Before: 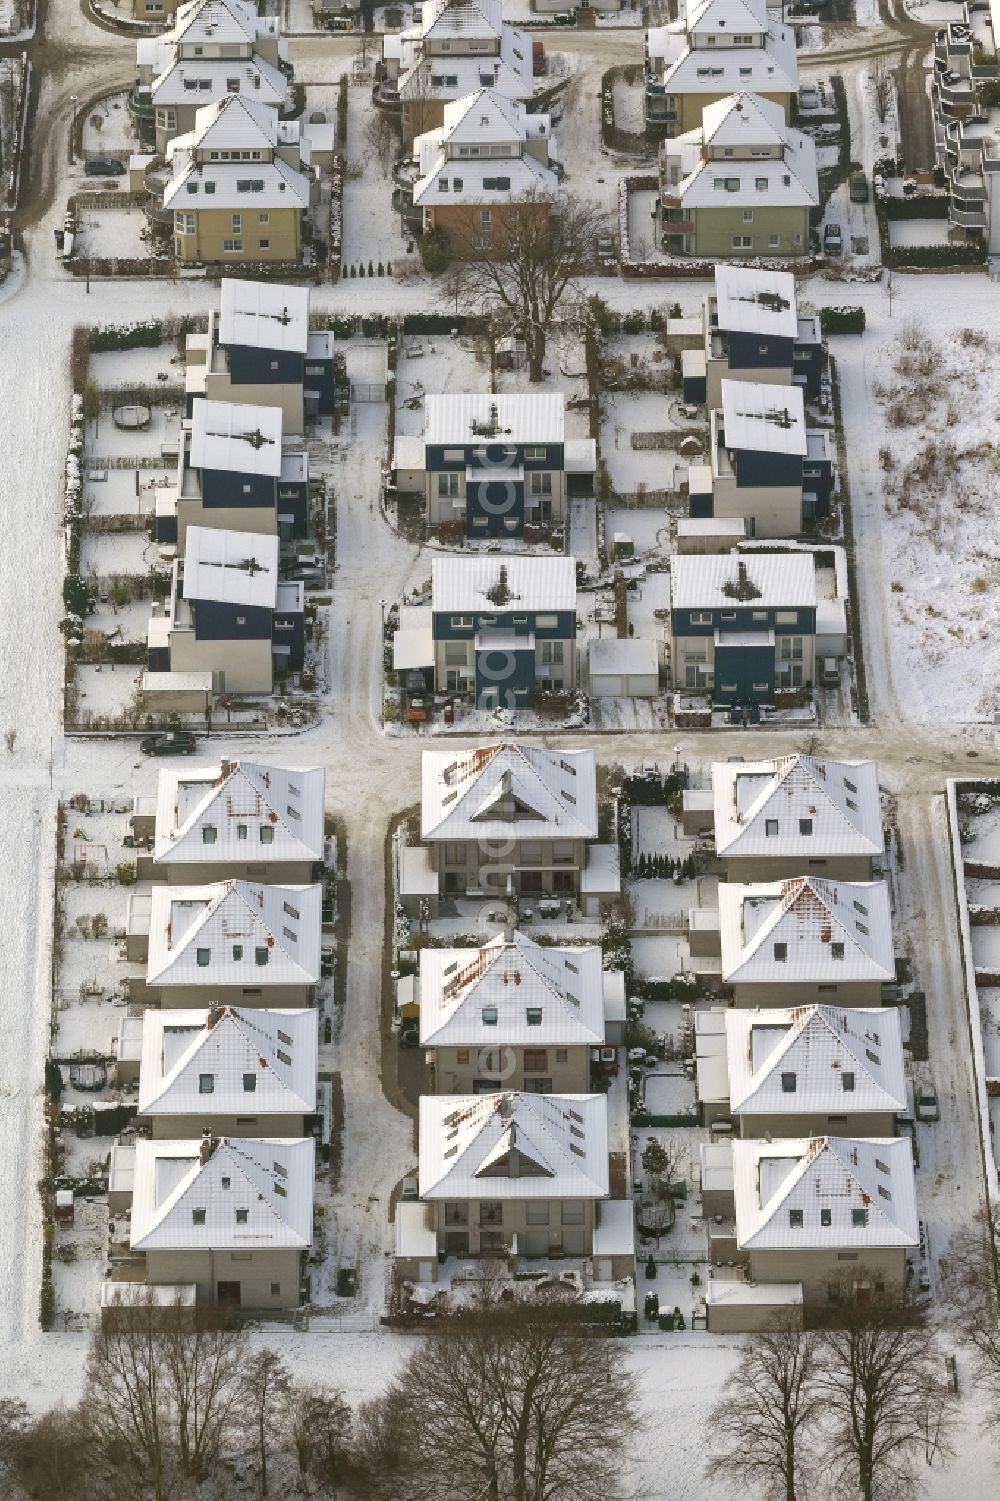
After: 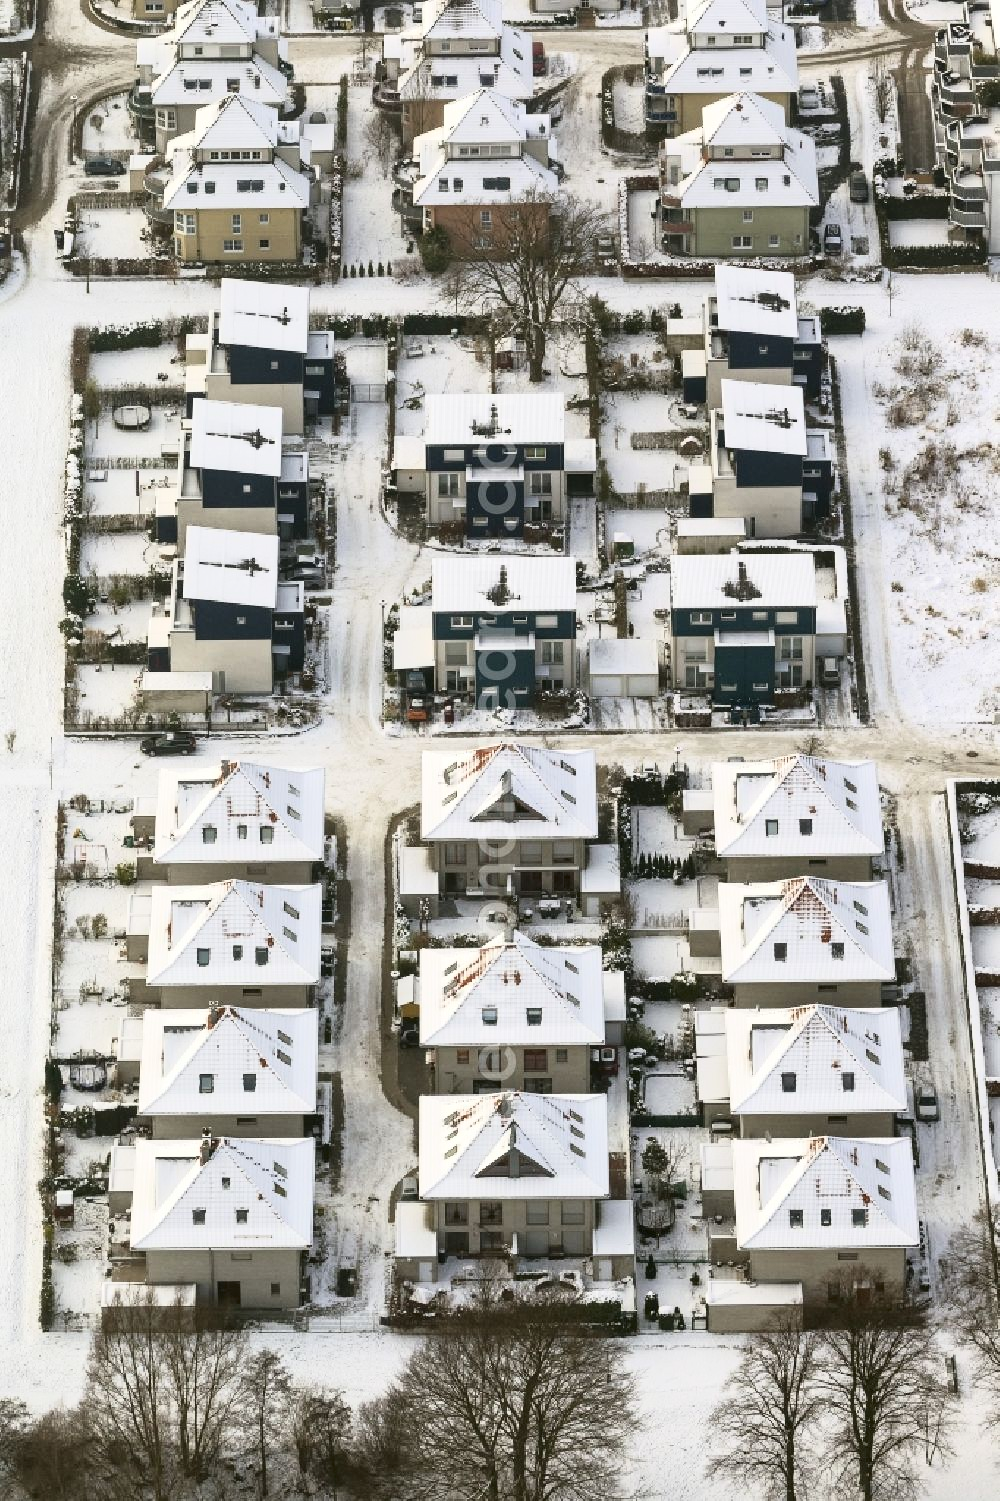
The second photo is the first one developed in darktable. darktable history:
tone curve: curves: ch0 [(0.016, 0.011) (0.084, 0.026) (0.469, 0.508) (0.721, 0.862) (1, 1)], color space Lab, independent channels, preserve colors none
